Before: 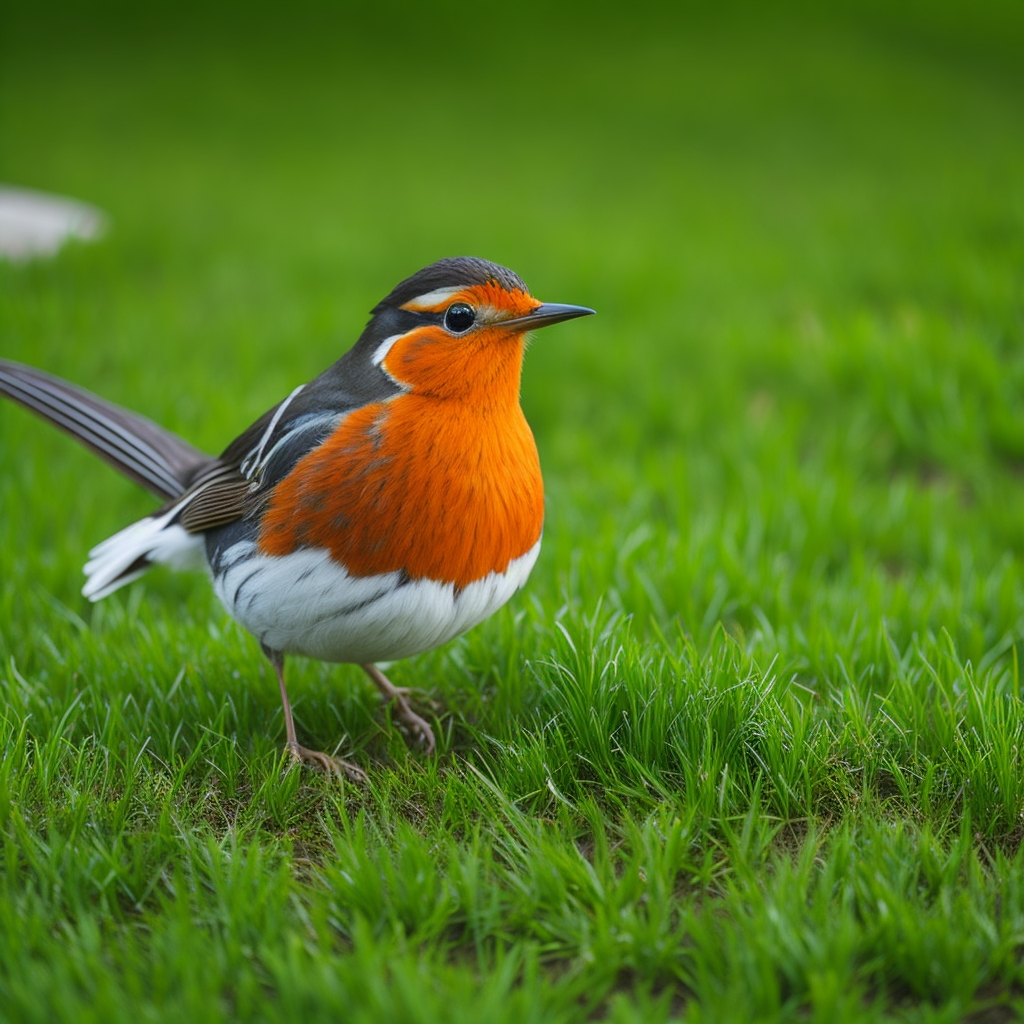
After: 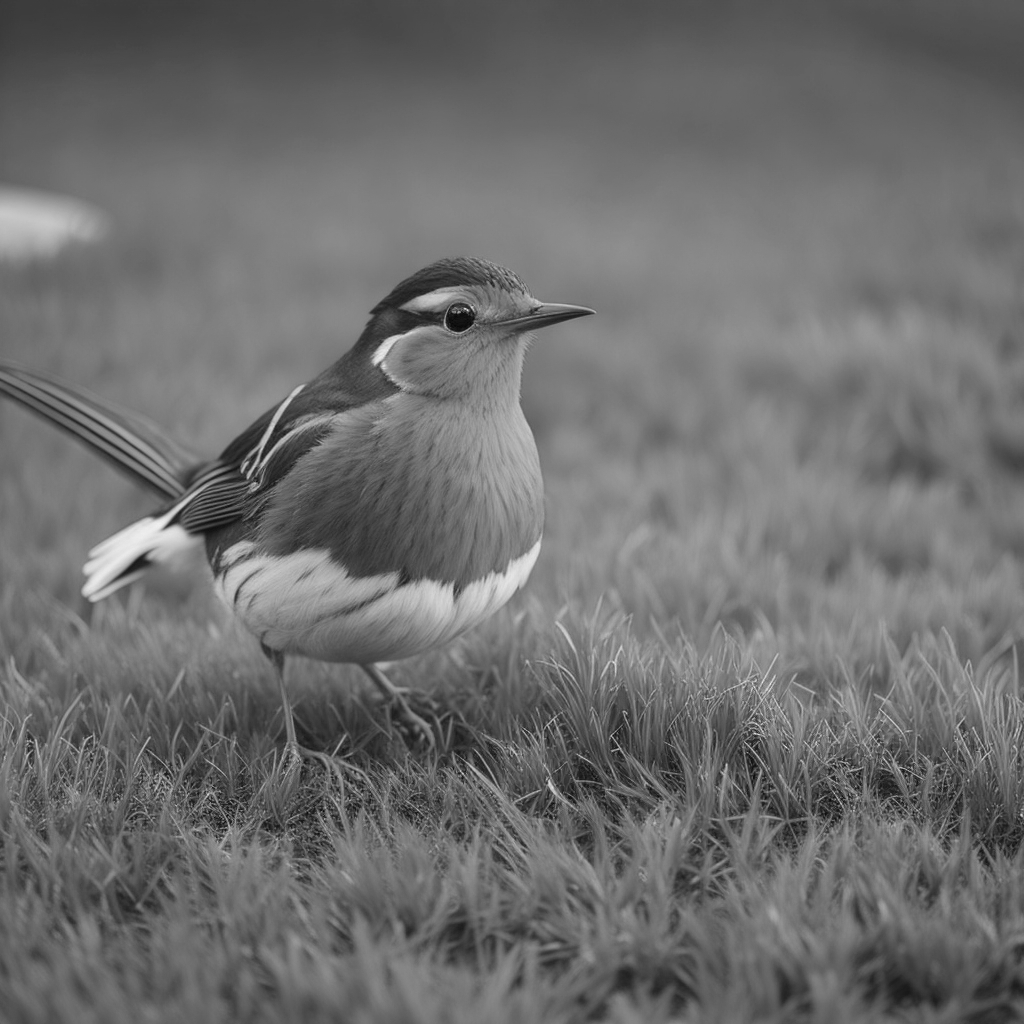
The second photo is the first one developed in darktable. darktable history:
monochrome: on, module defaults
color correction: highlights a* 0.207, highlights b* 2.7, shadows a* -0.874, shadows b* -4.78
color contrast: blue-yellow contrast 0.7
